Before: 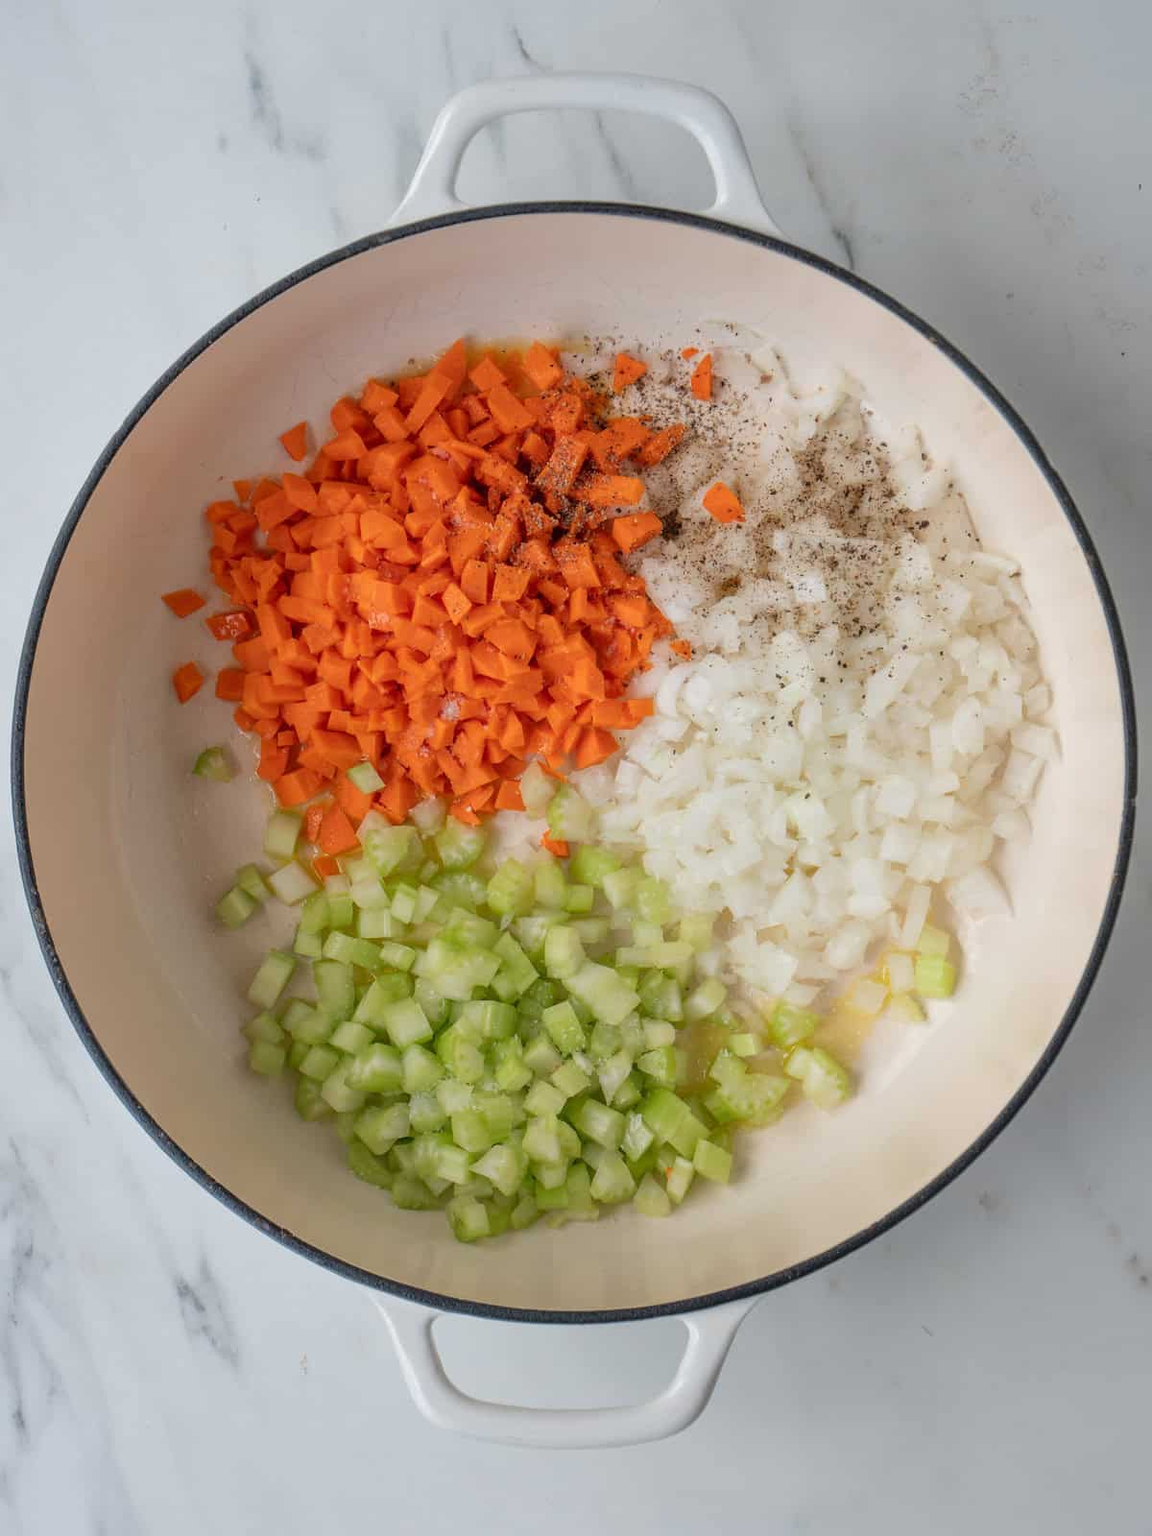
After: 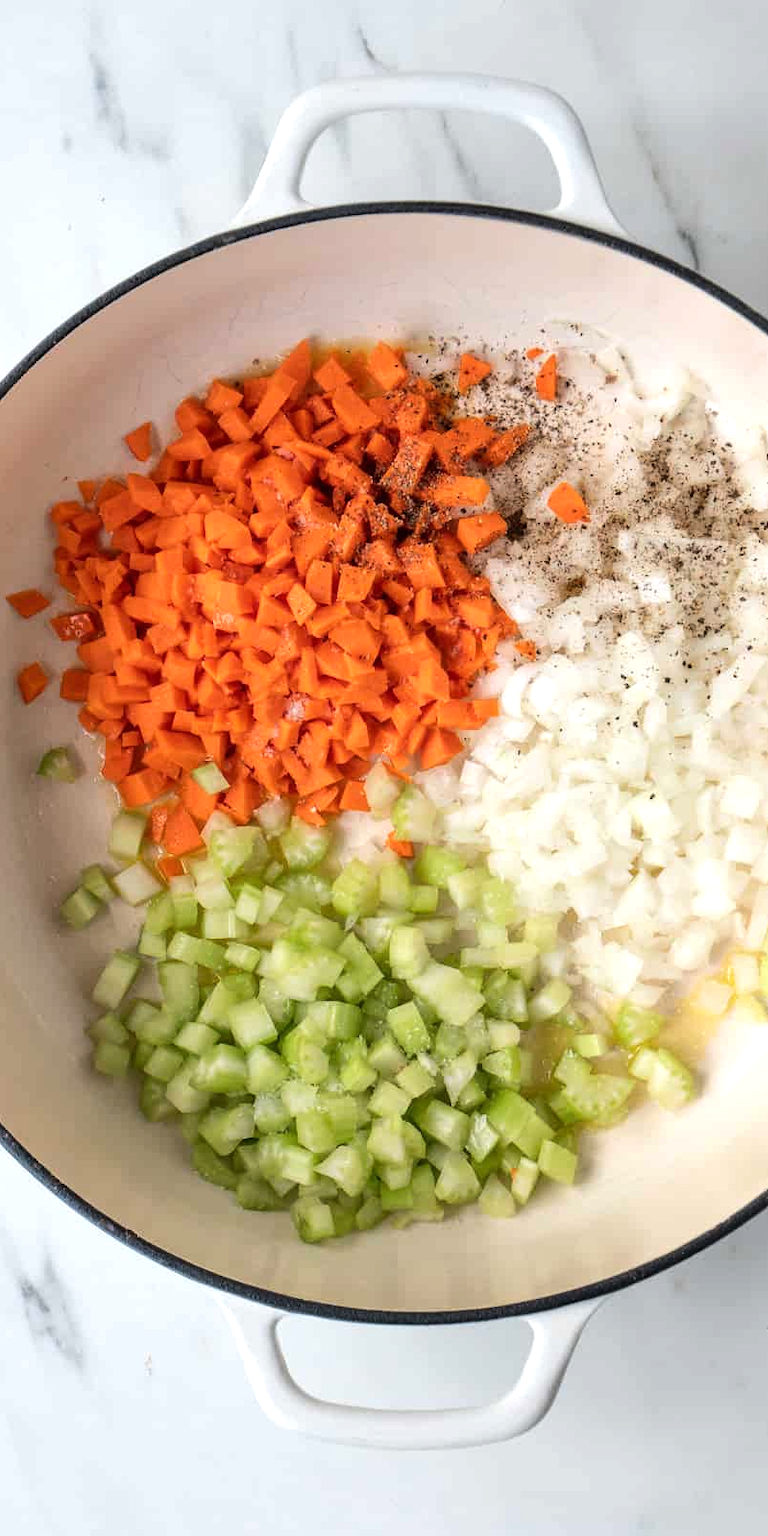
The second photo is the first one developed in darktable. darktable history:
crop and rotate: left 13.537%, right 19.796%
tone equalizer: -8 EV -0.75 EV, -7 EV -0.7 EV, -6 EV -0.6 EV, -5 EV -0.4 EV, -3 EV 0.4 EV, -2 EV 0.6 EV, -1 EV 0.7 EV, +0 EV 0.75 EV, edges refinement/feathering 500, mask exposure compensation -1.57 EV, preserve details no
